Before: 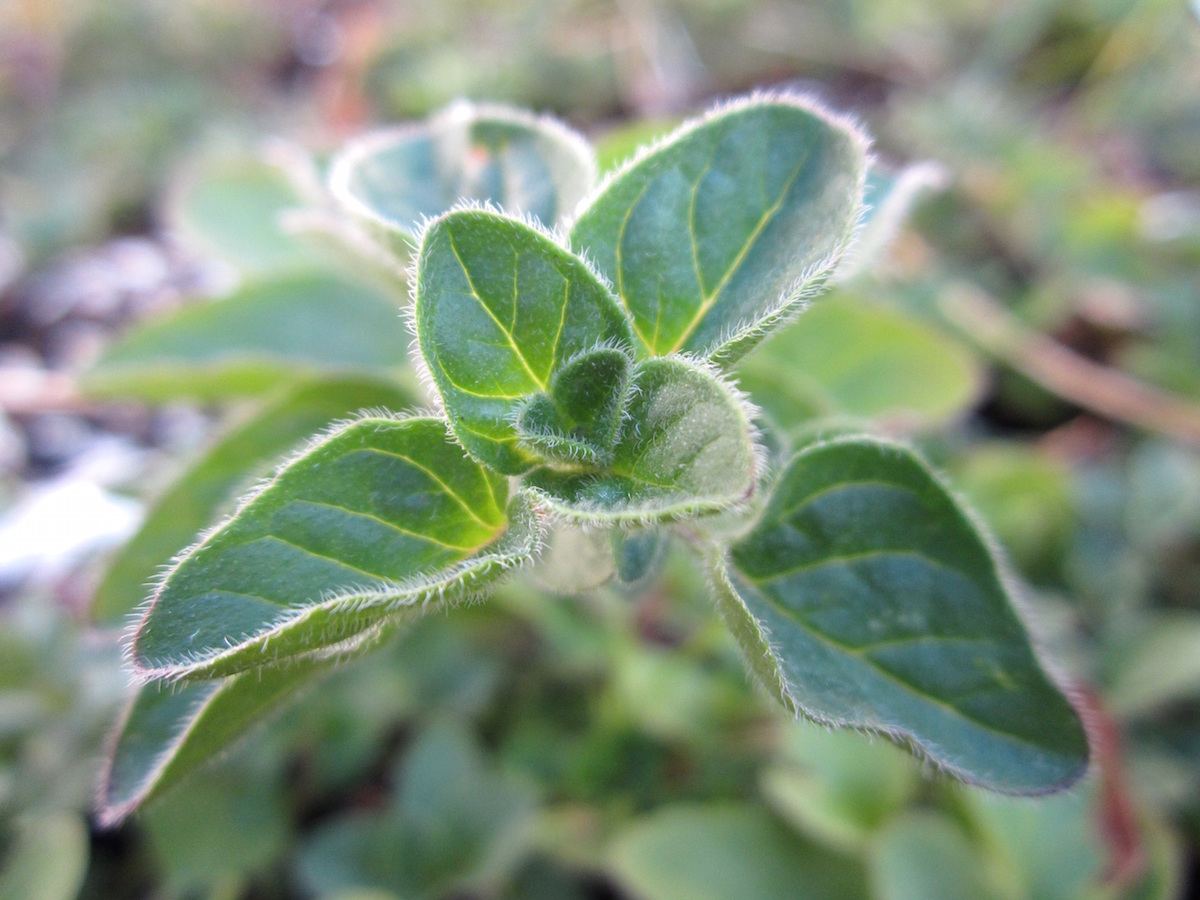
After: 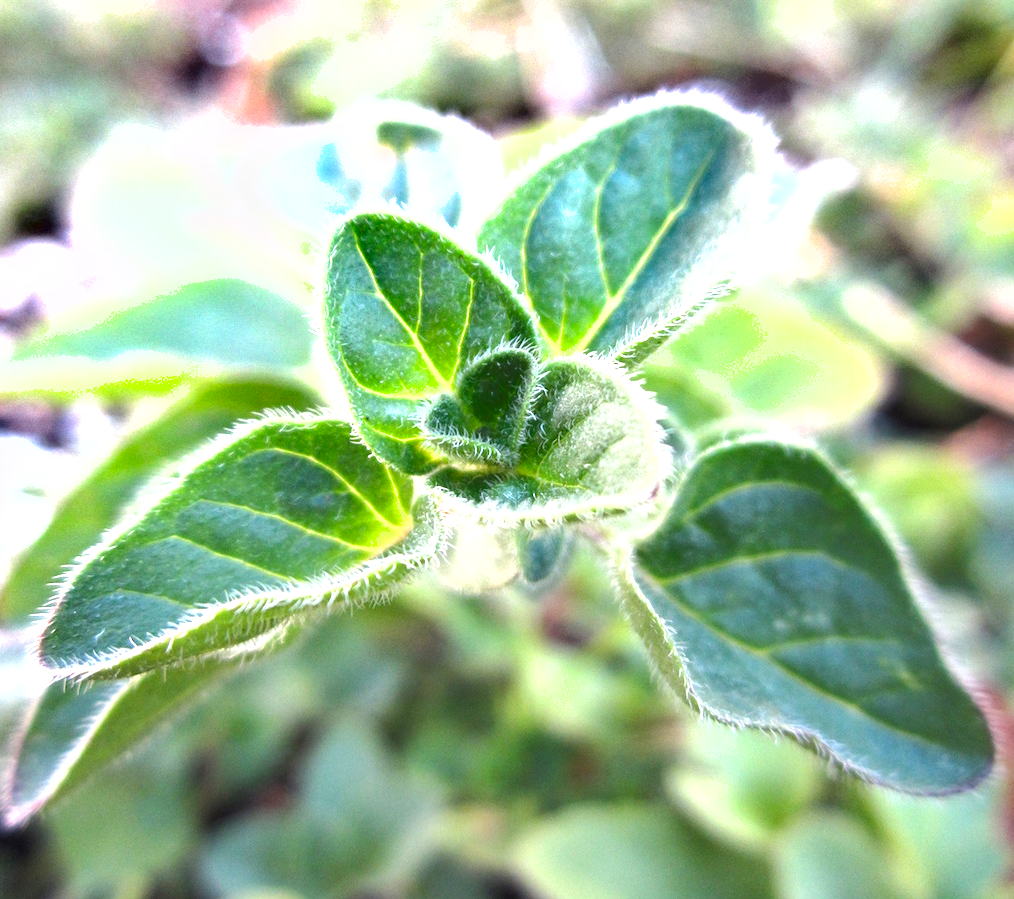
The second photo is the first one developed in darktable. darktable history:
crop: left 7.984%, right 7.465%
exposure: black level correction 0, exposure 1.2 EV, compensate exposure bias true, compensate highlight preservation false
shadows and highlights: low approximation 0.01, soften with gaussian
